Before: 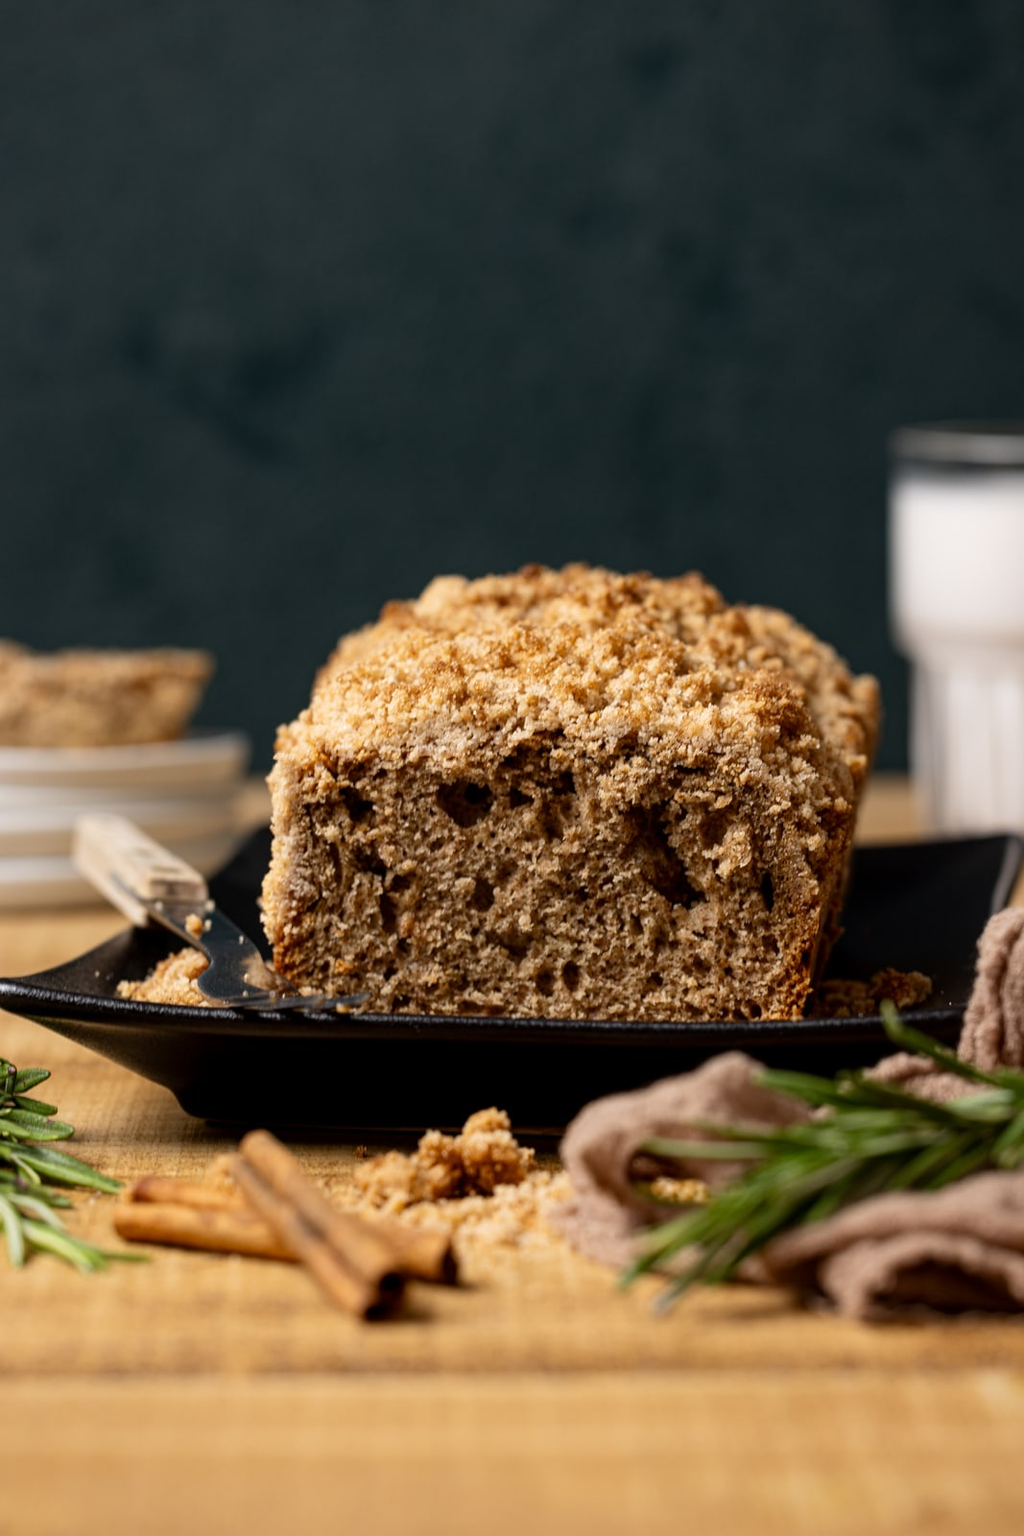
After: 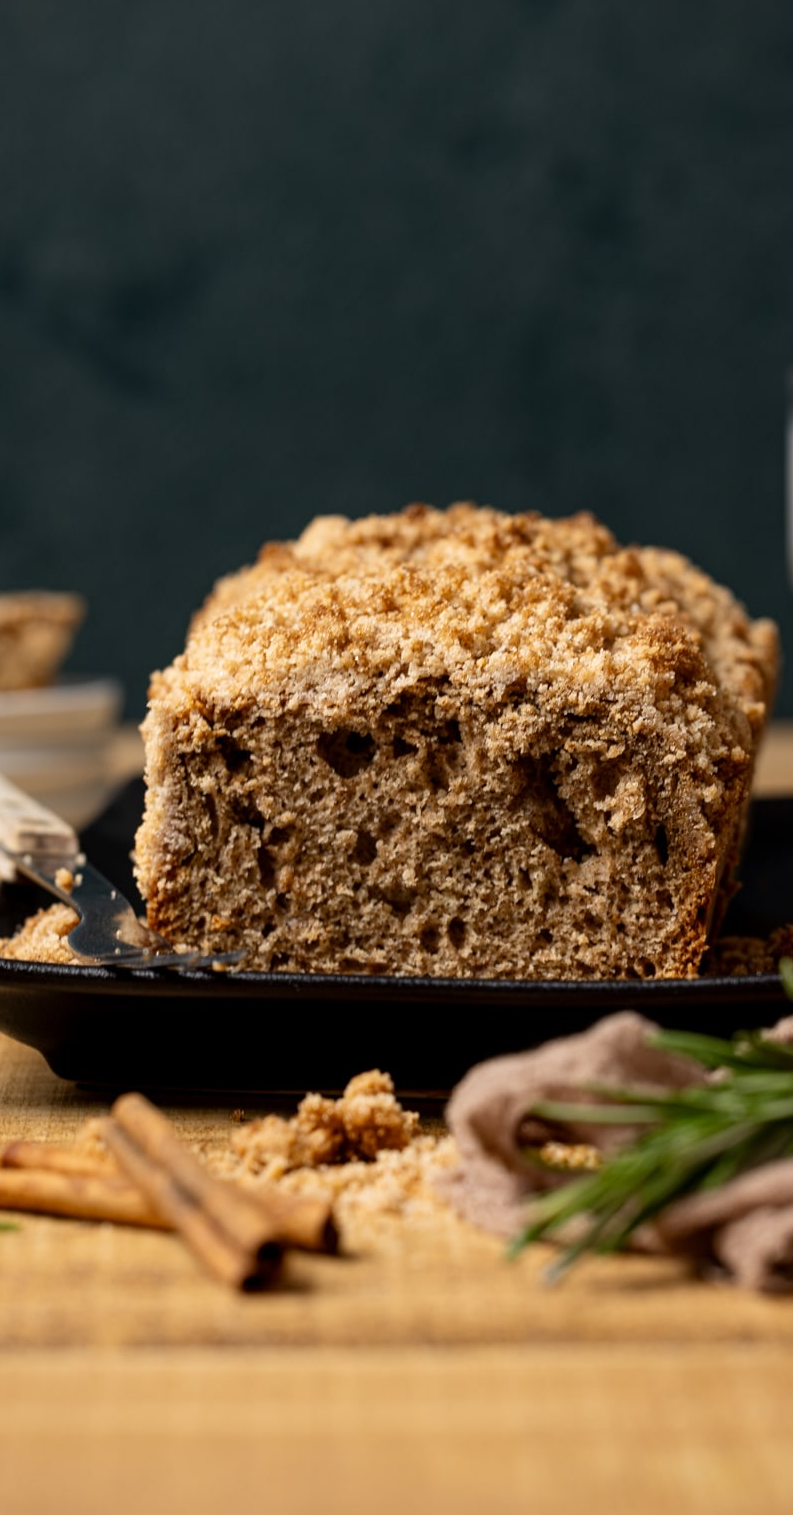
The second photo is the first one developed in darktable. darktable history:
crop and rotate: left 13.023%, top 5.251%, right 12.584%
